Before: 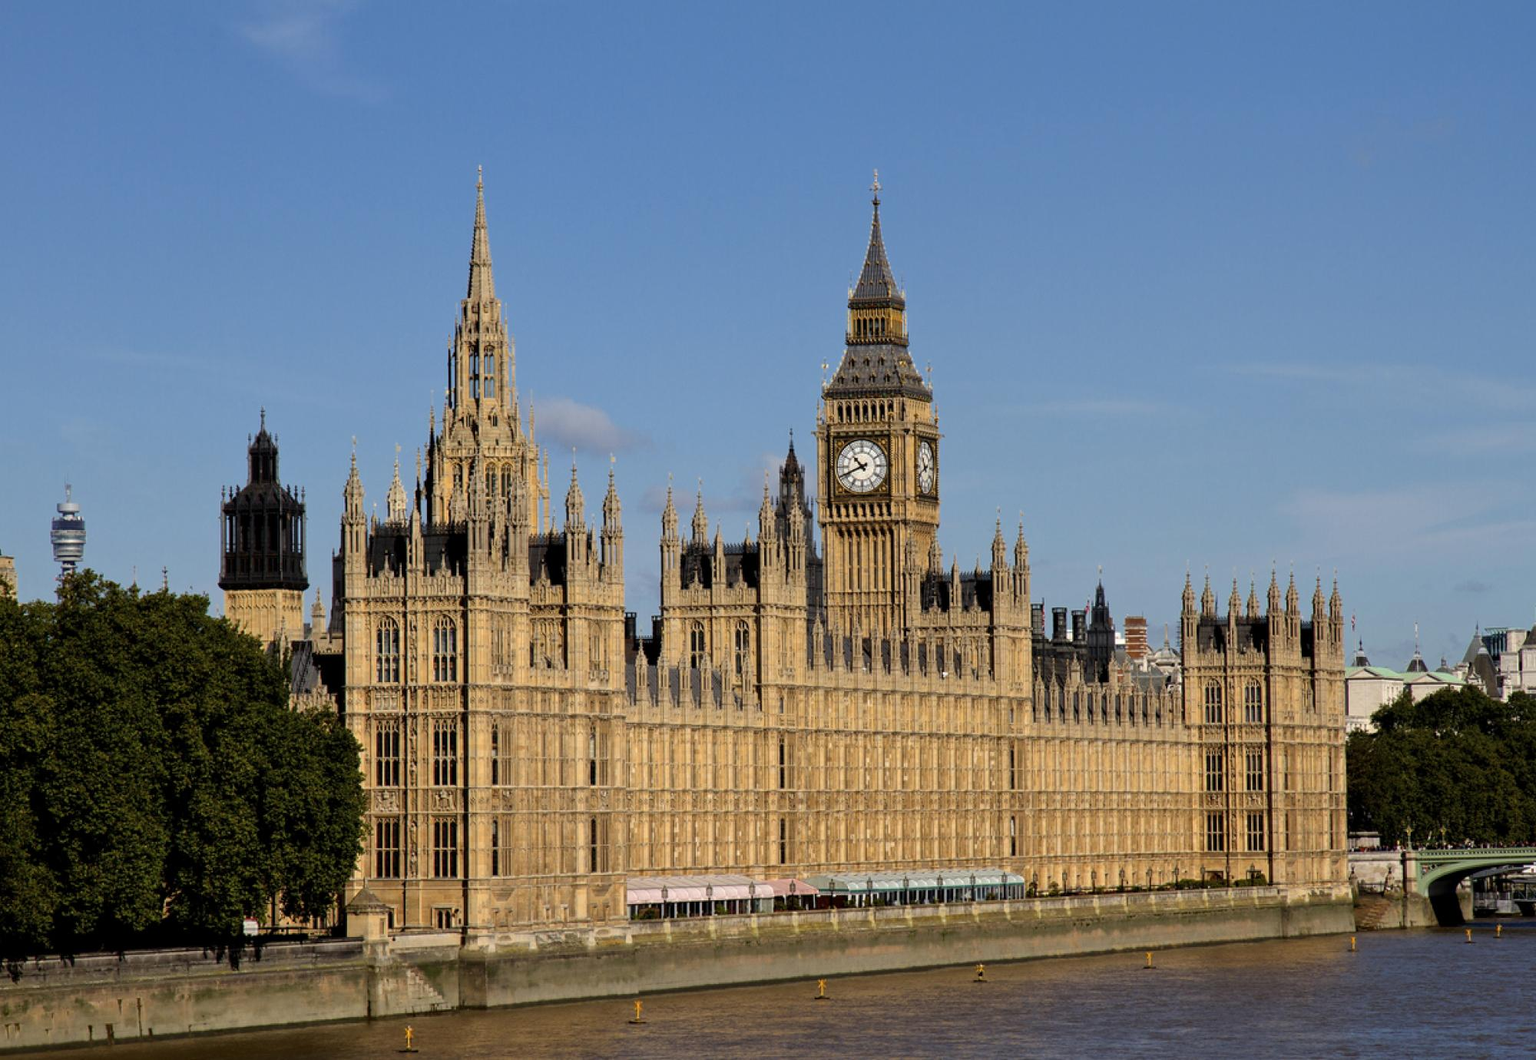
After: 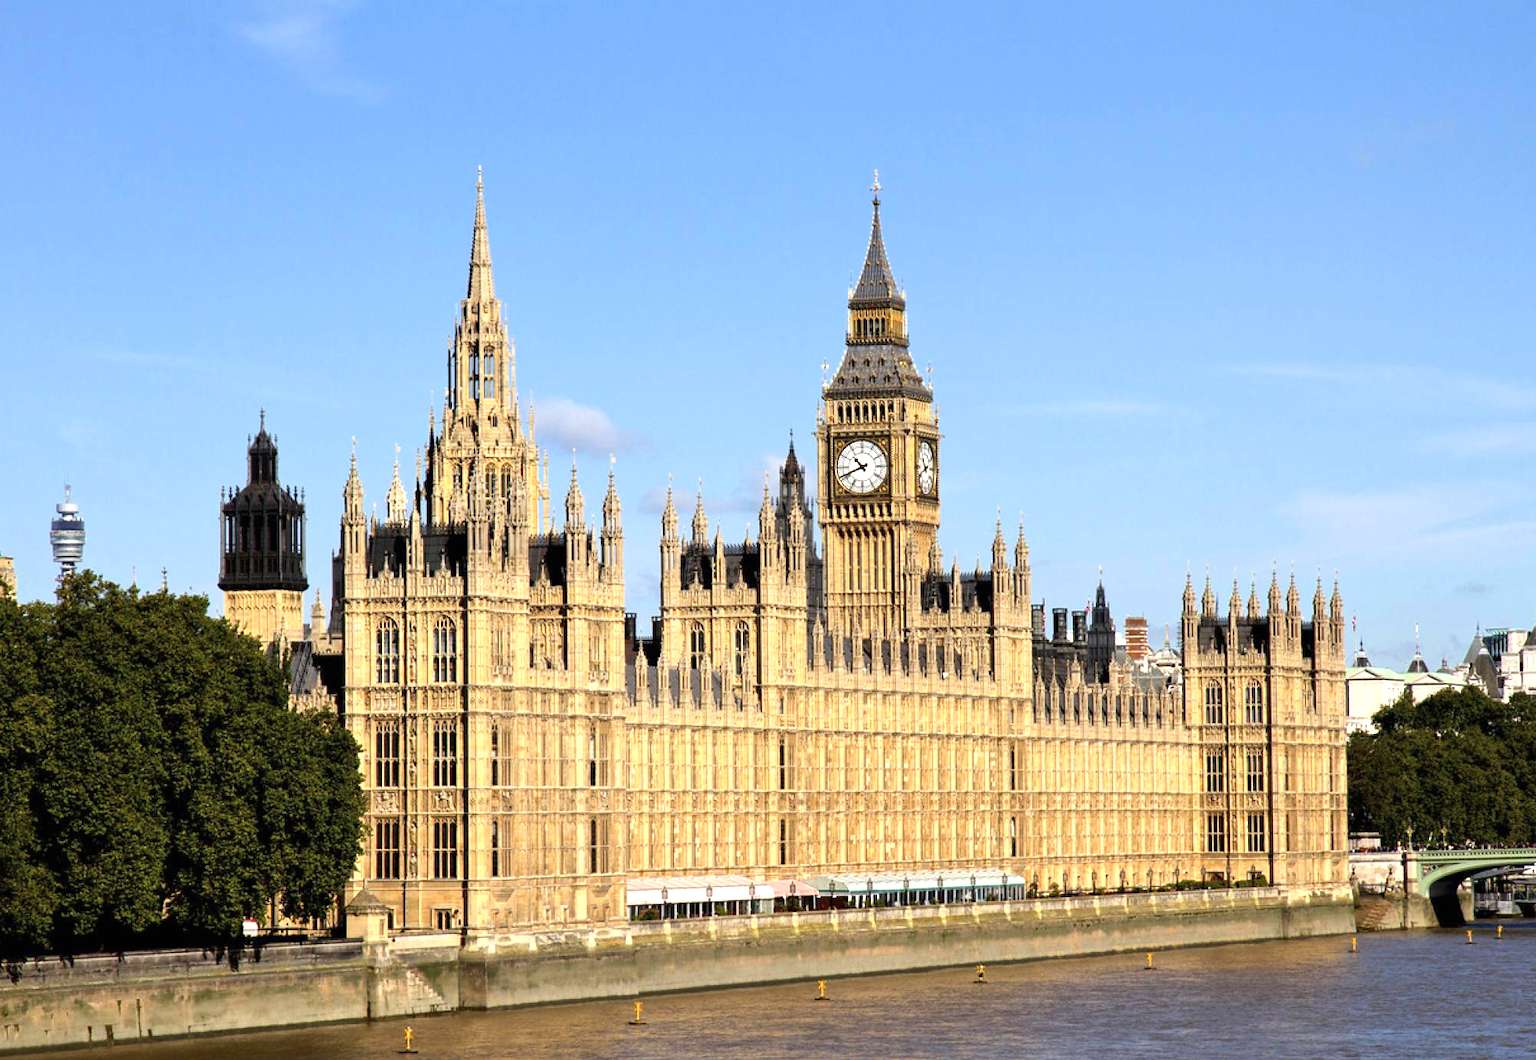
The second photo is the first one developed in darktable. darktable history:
crop: left 0.071%
exposure: black level correction 0, exposure 1.098 EV, compensate highlight preservation false
